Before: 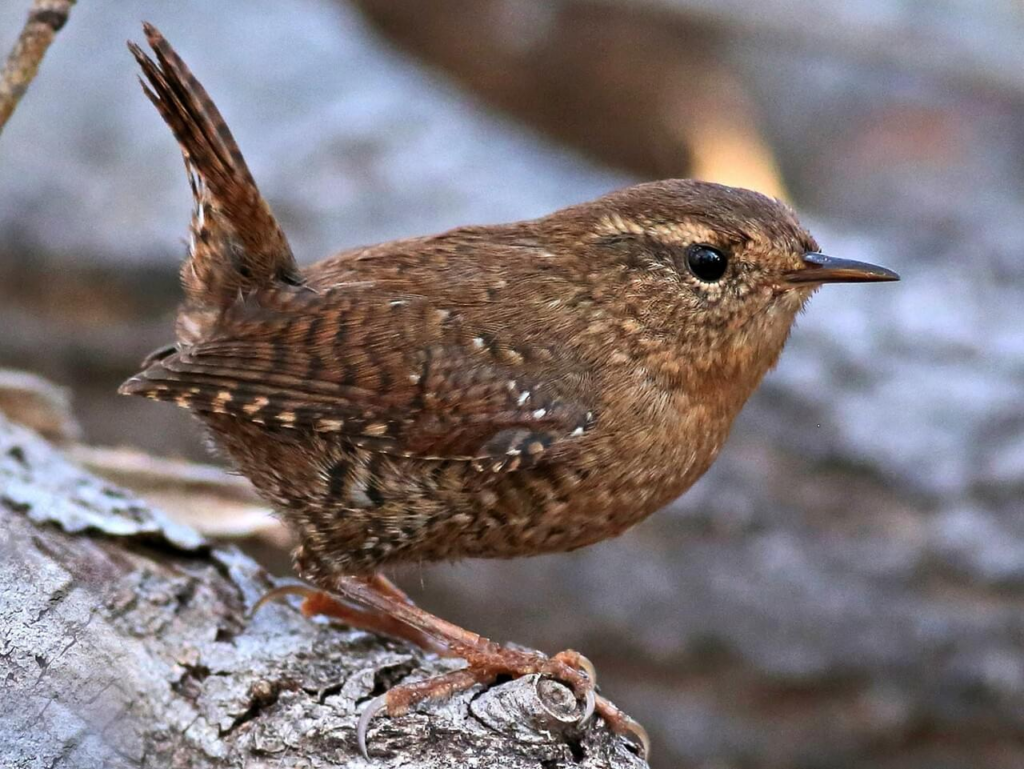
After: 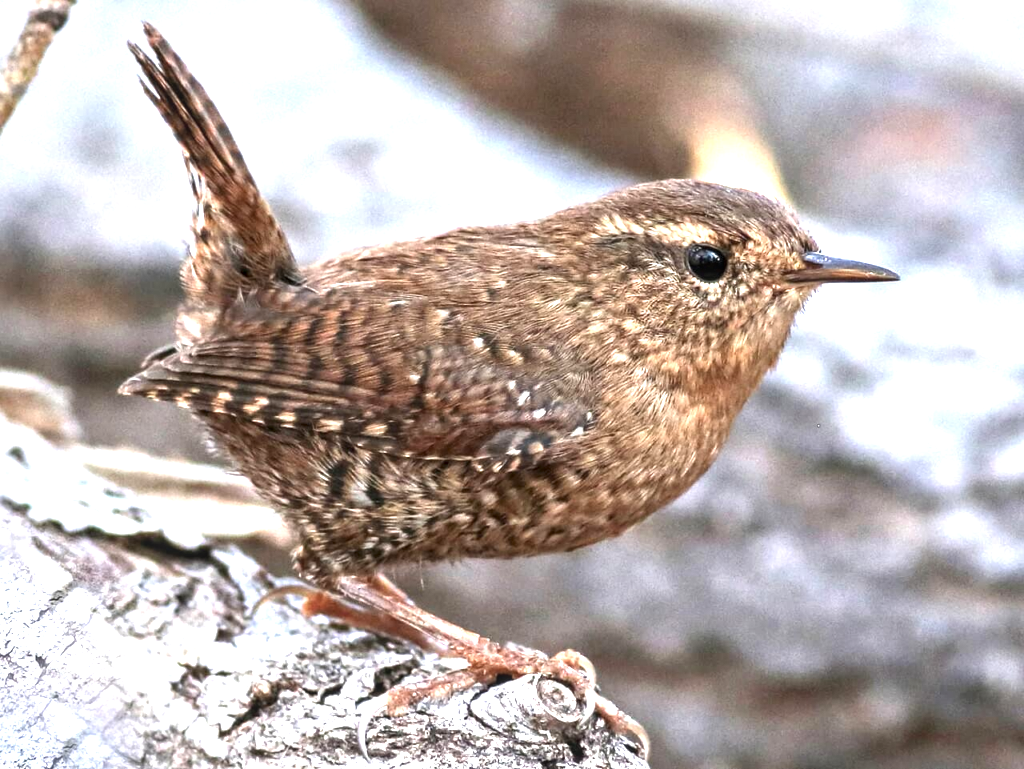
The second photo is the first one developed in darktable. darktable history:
local contrast: on, module defaults
contrast brightness saturation: contrast 0.06, brightness -0.01, saturation -0.23
exposure: black level correction 0, exposure 1.45 EV, compensate exposure bias true, compensate highlight preservation false
